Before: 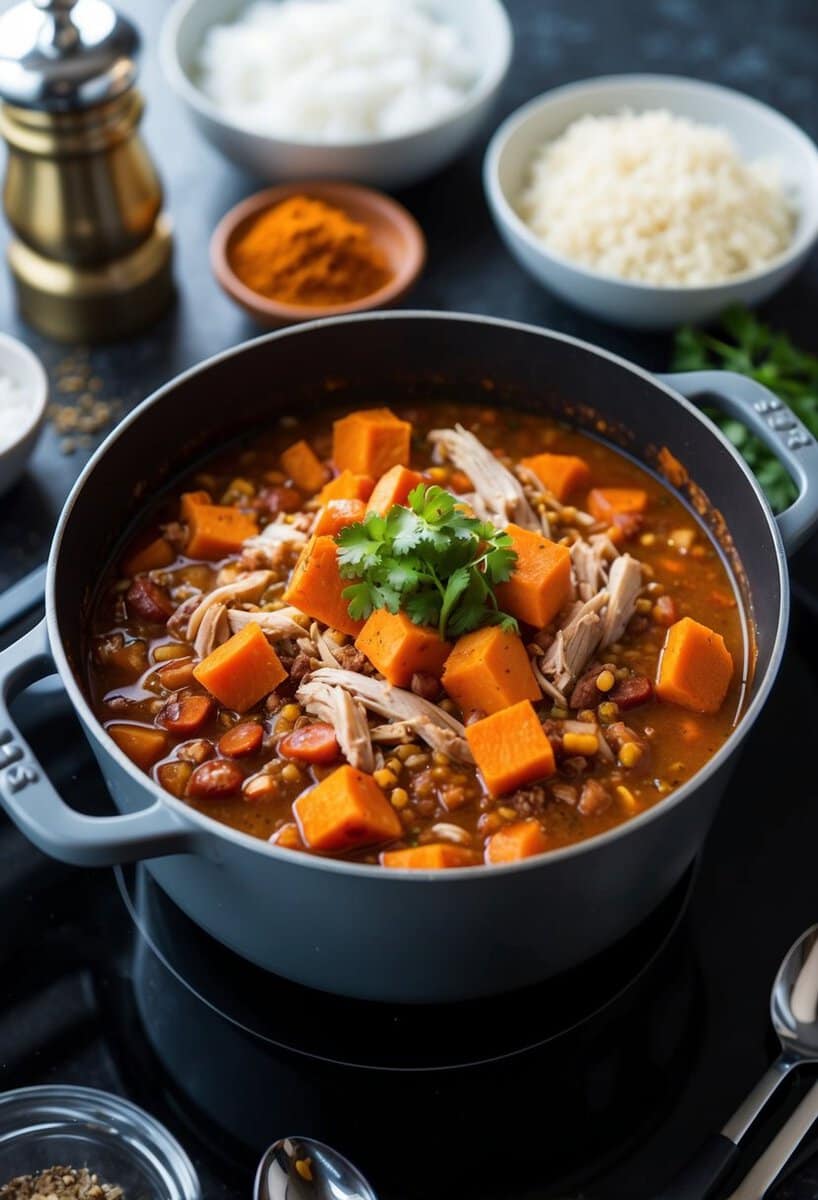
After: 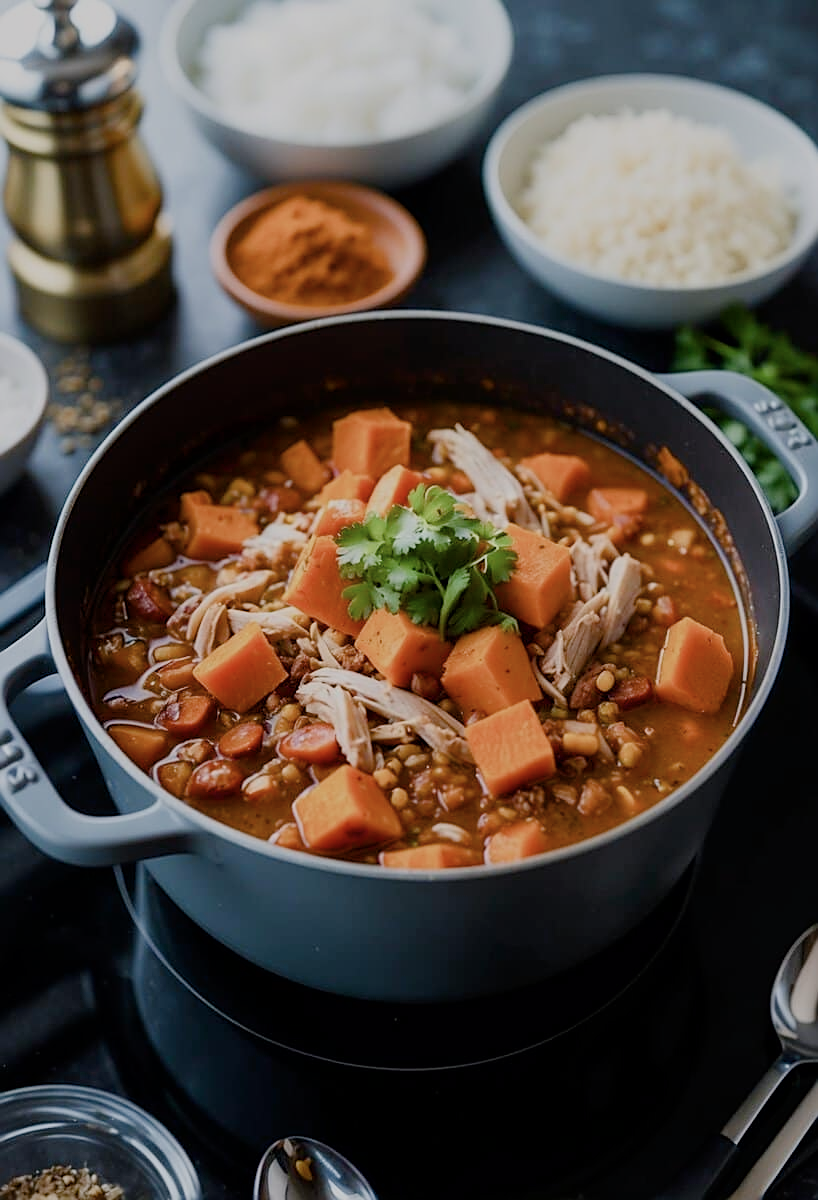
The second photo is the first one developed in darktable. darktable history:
contrast brightness saturation: contrast 0.11, saturation -0.17
filmic rgb: black relative exposure -7.65 EV, white relative exposure 4.56 EV, hardness 3.61, color science v6 (2022)
sharpen: on, module defaults
color balance rgb: shadows lift › chroma 1%, shadows lift › hue 113°, highlights gain › chroma 0.2%, highlights gain › hue 333°, perceptual saturation grading › global saturation 20%, perceptual saturation grading › highlights -50%, perceptual saturation grading › shadows 25%, contrast -20%
tone equalizer: on, module defaults
